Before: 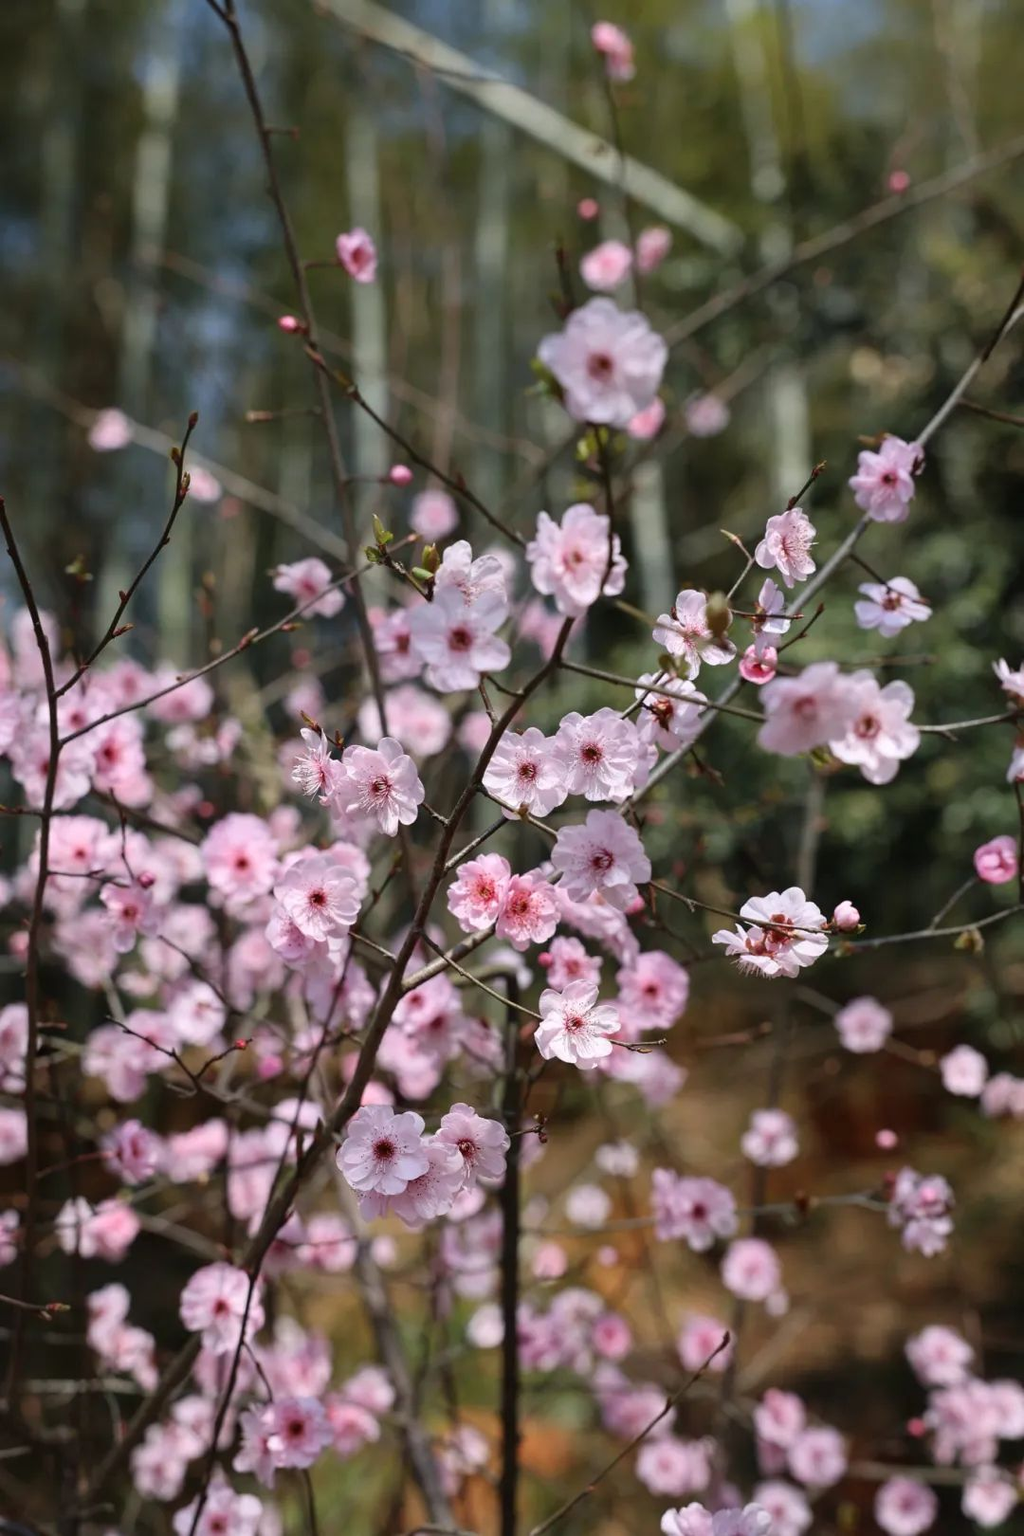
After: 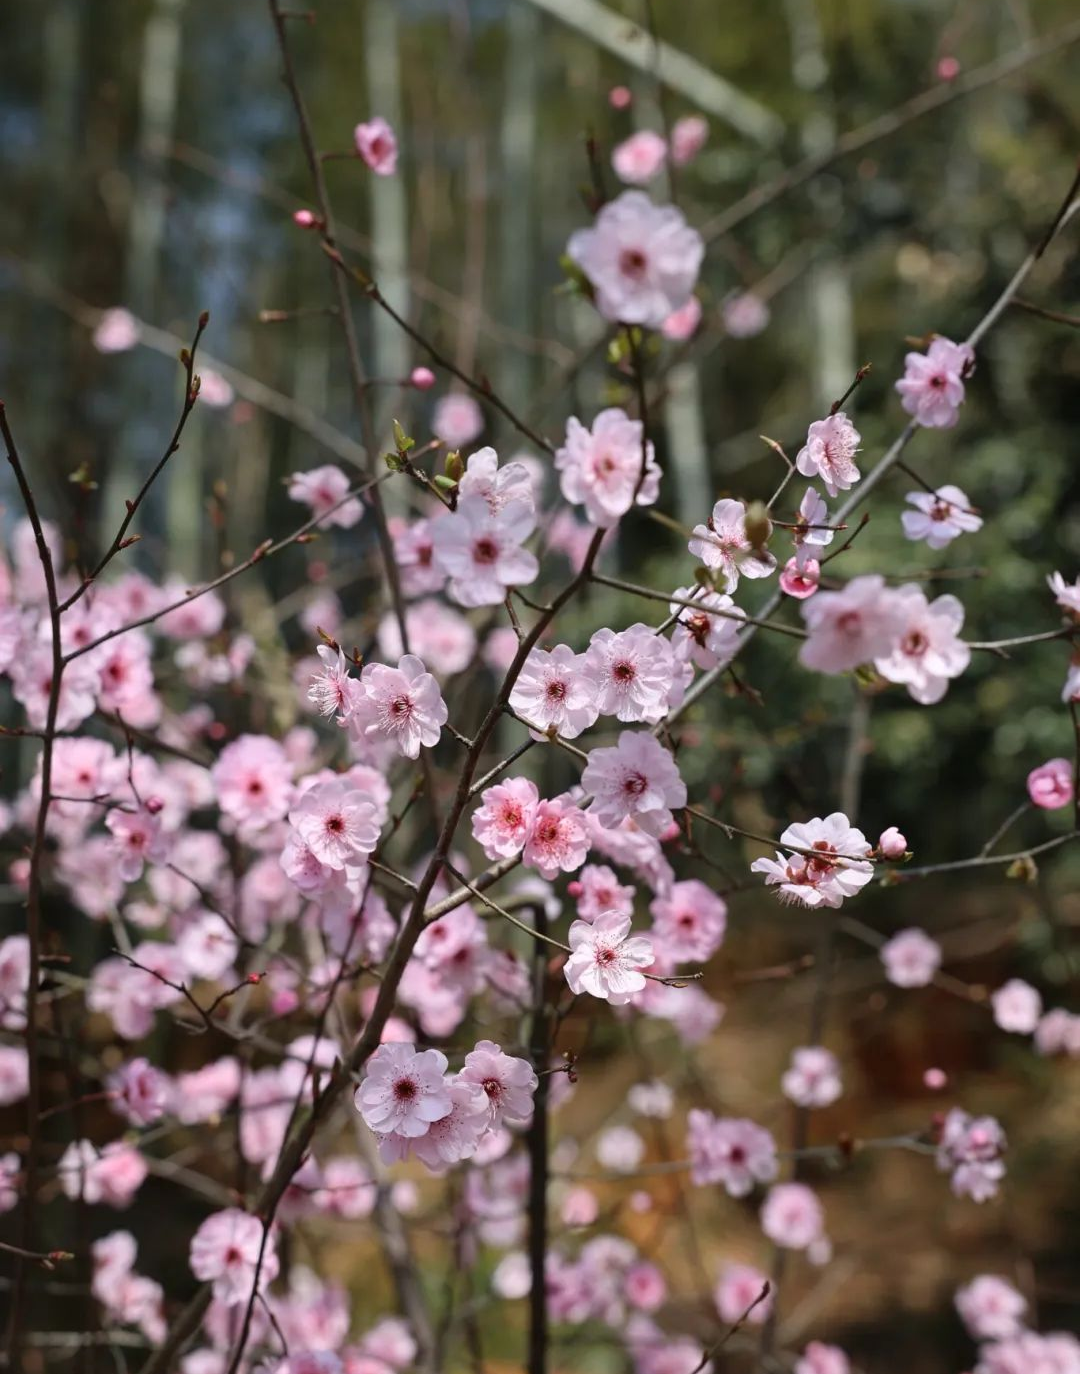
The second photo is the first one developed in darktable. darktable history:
crop: top 7.616%, bottom 7.552%
